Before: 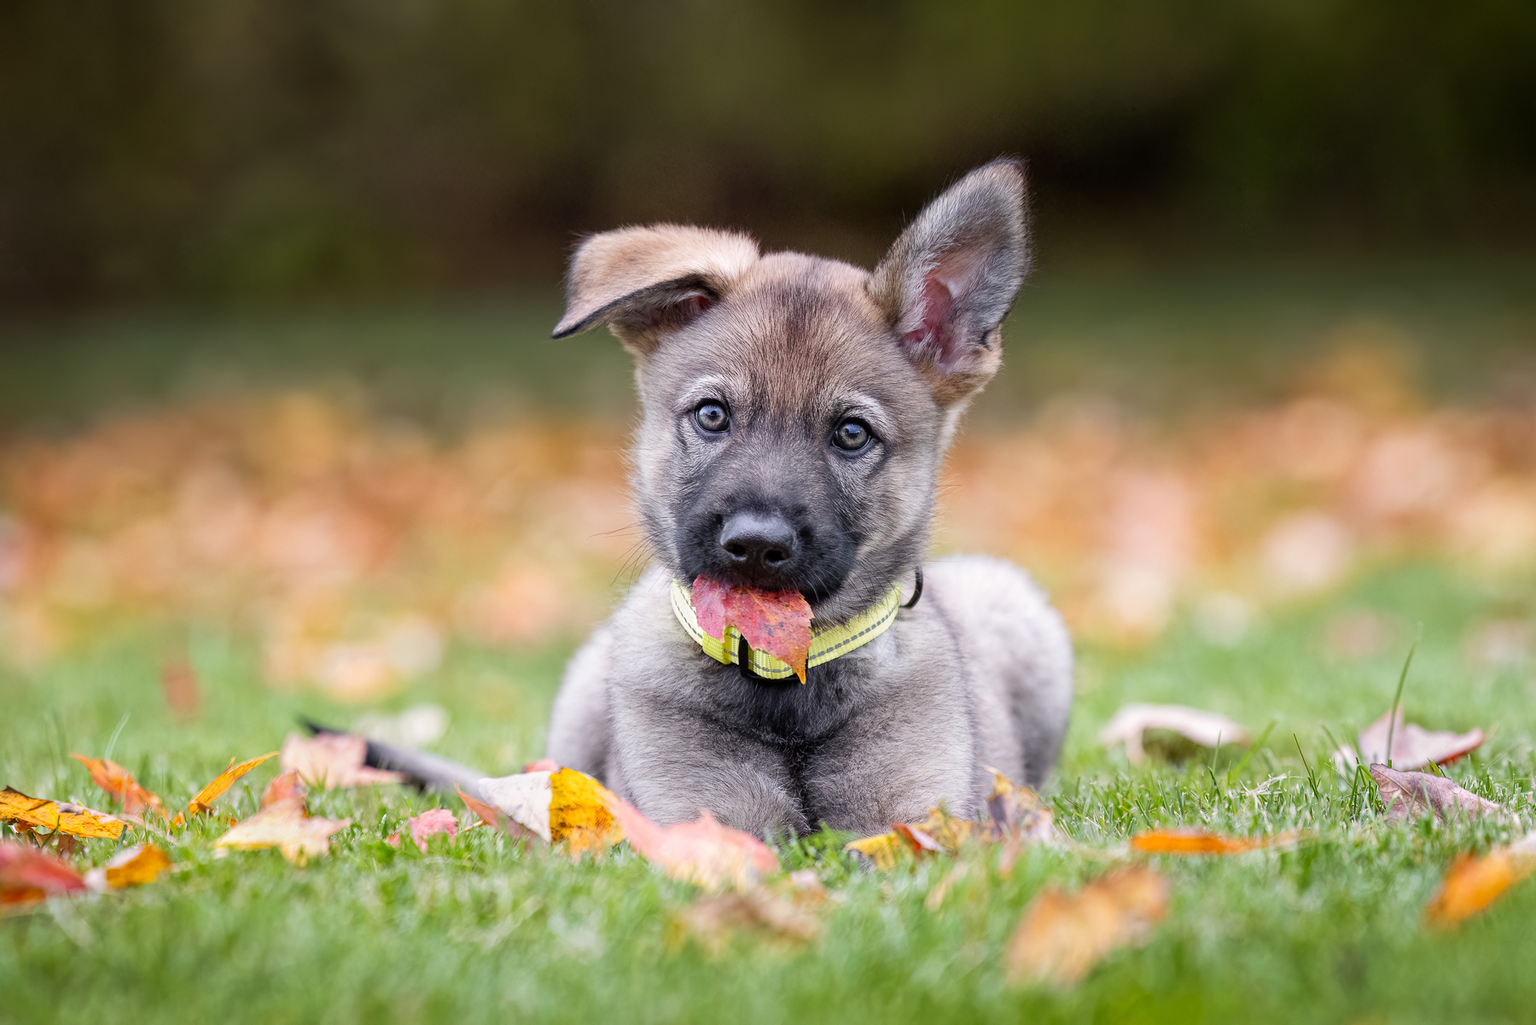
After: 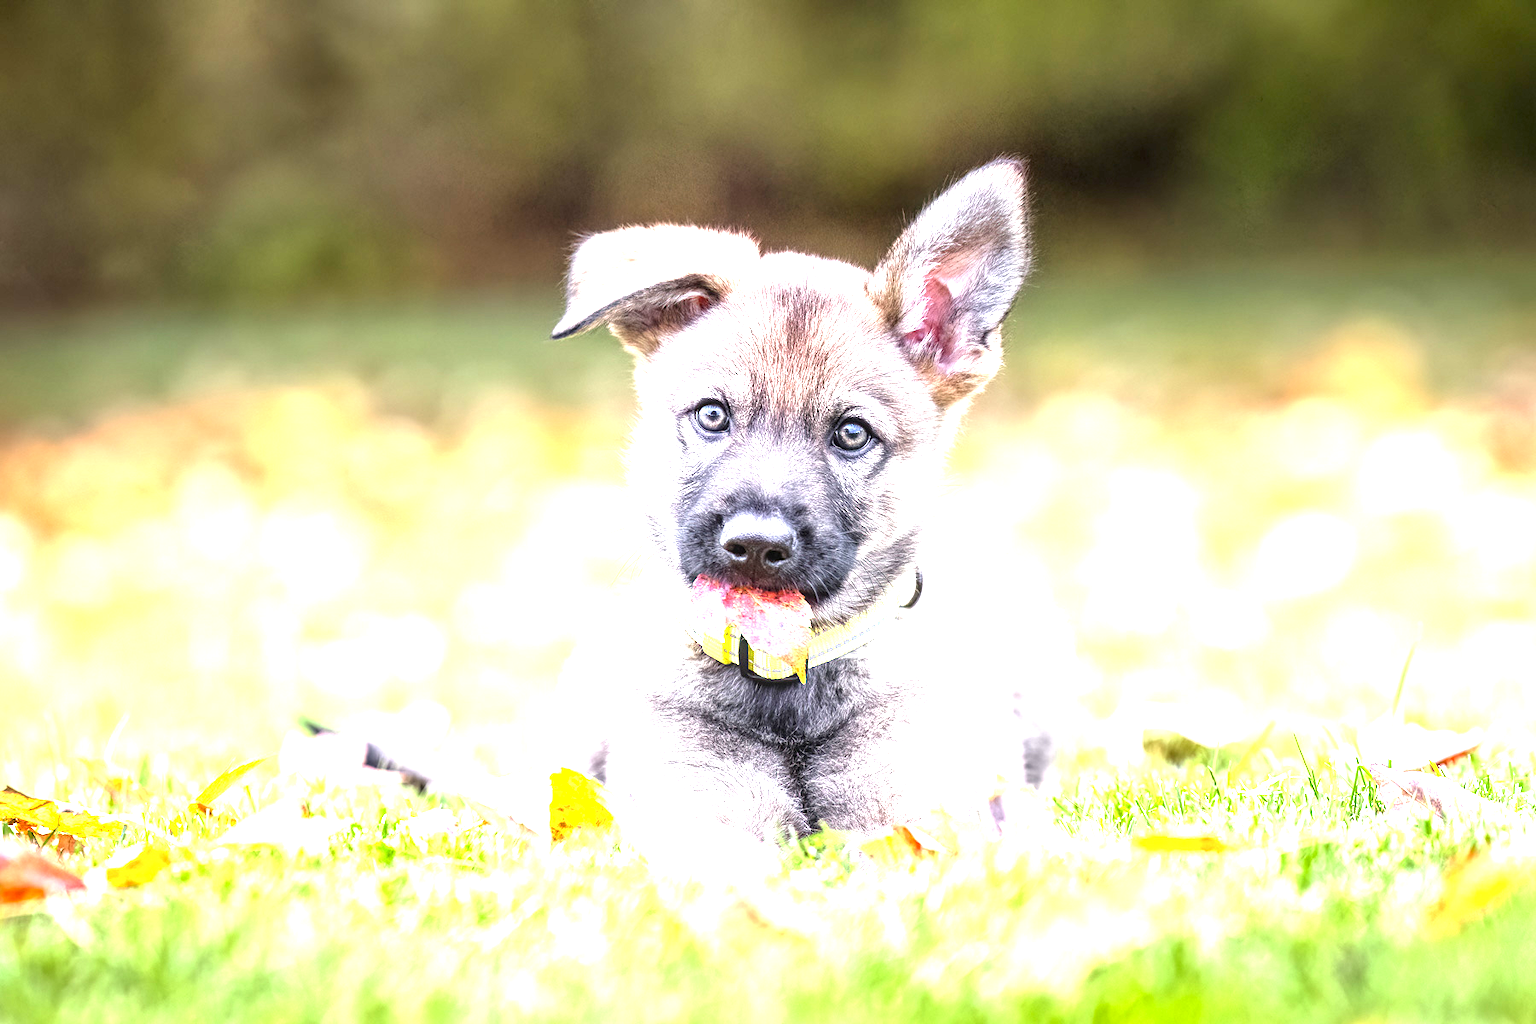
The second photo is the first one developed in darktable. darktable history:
local contrast: detail 130%
exposure: exposure 2.04 EV, compensate highlight preservation false
